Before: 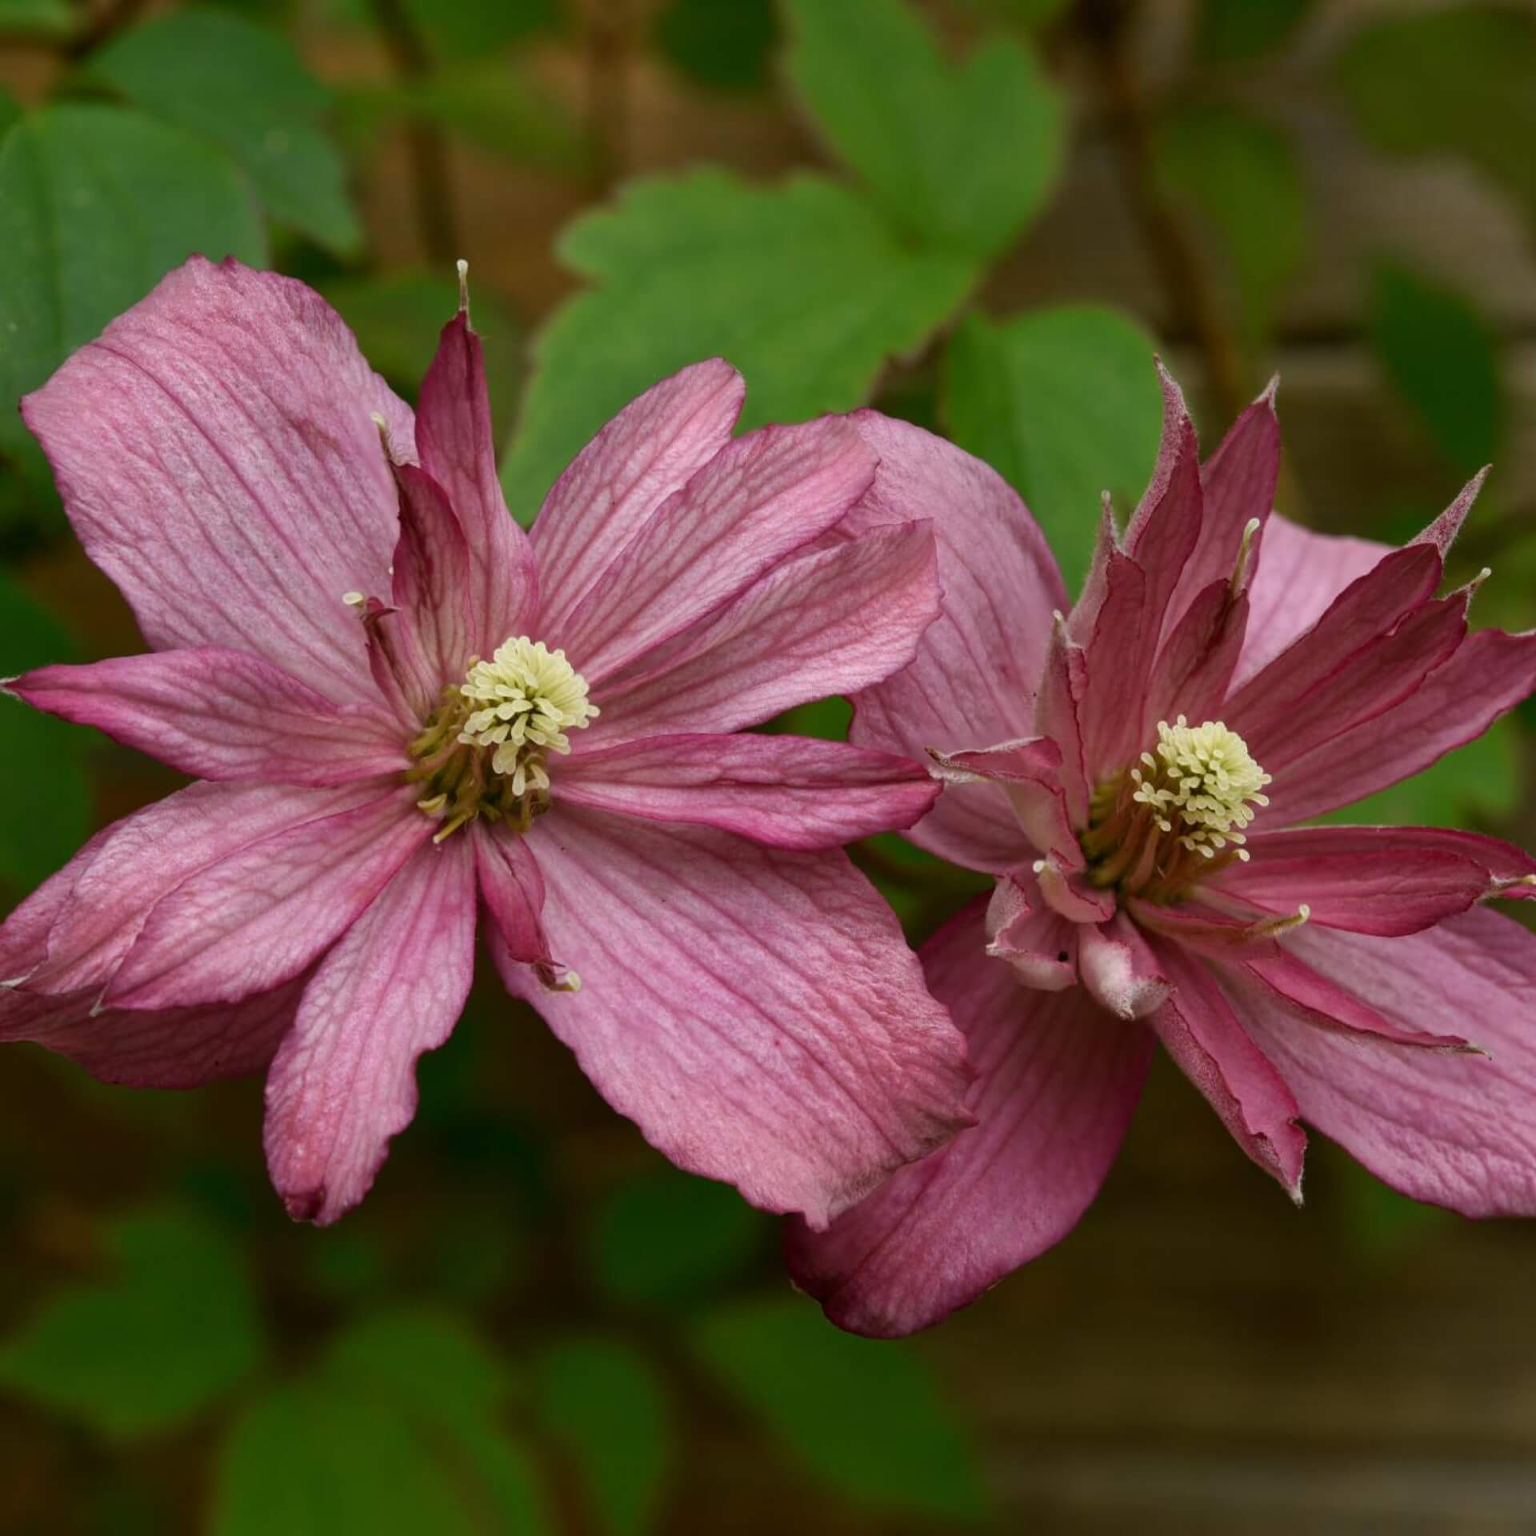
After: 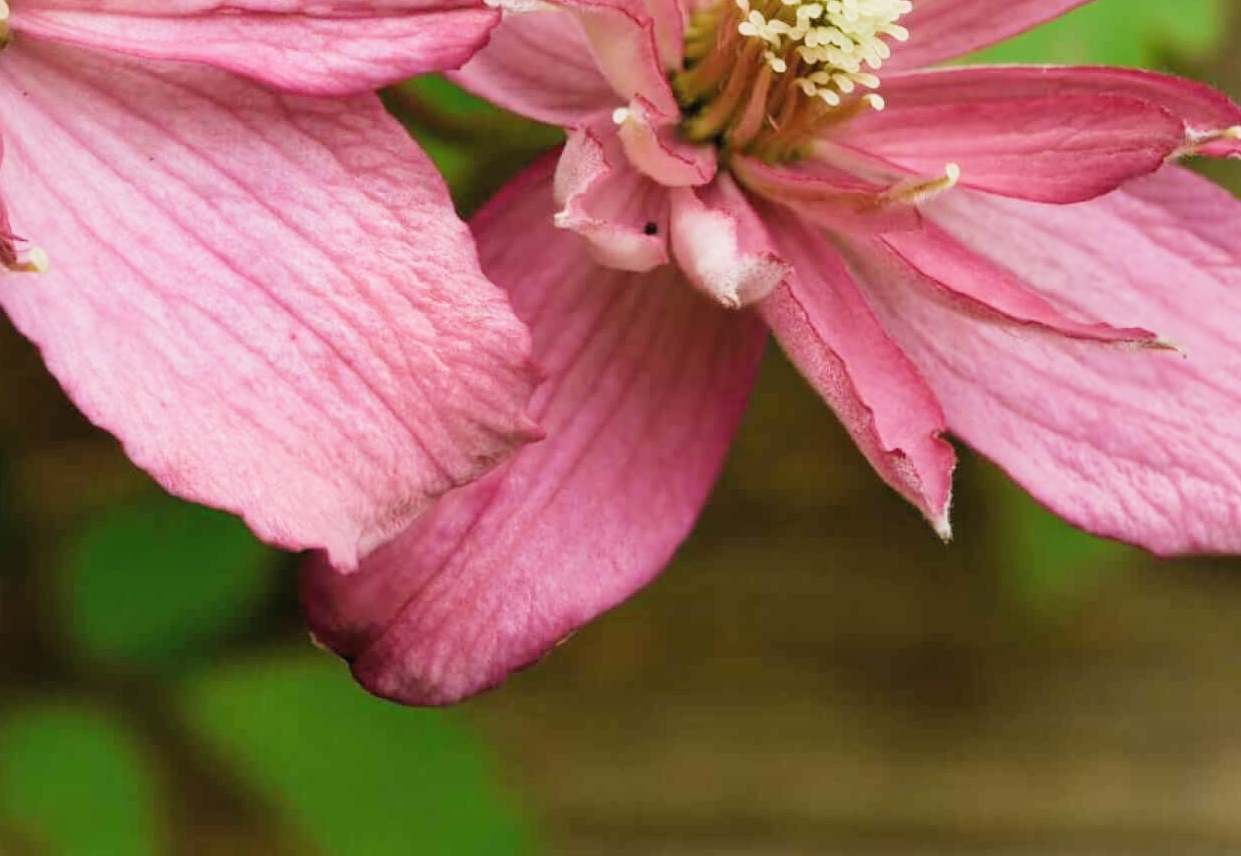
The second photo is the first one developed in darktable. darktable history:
filmic rgb: black relative exposure -7.19 EV, white relative exposure 5.35 EV, hardness 3.02, color science v4 (2020)
crop and rotate: left 35.326%, top 50.382%, bottom 5.004%
exposure: black level correction 0, exposure 1.742 EV, compensate highlight preservation false
